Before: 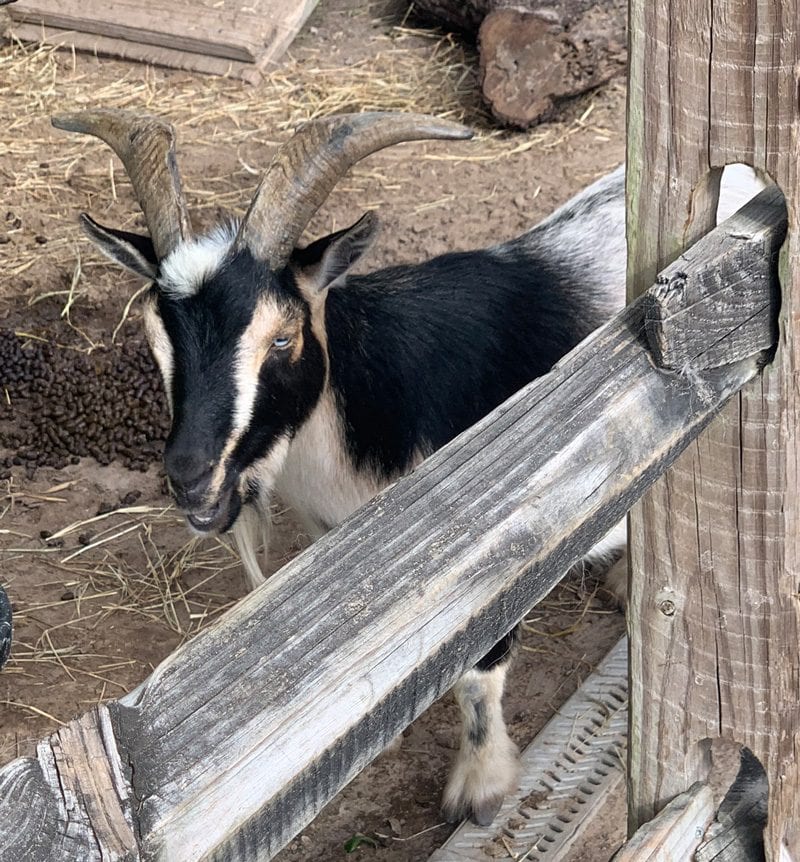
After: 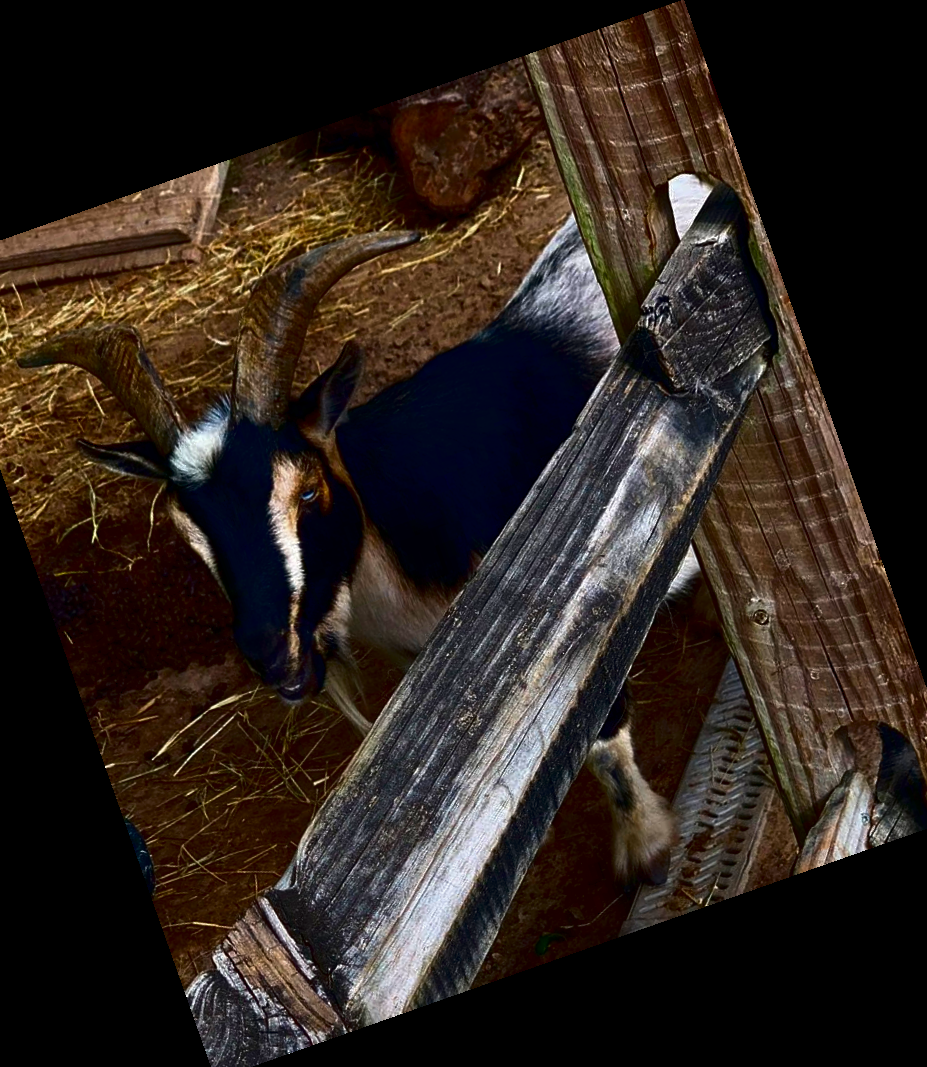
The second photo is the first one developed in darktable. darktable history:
crop and rotate: angle 19.43°, left 6.812%, right 4.125%, bottom 1.087%
contrast brightness saturation: brightness -1, saturation 1
